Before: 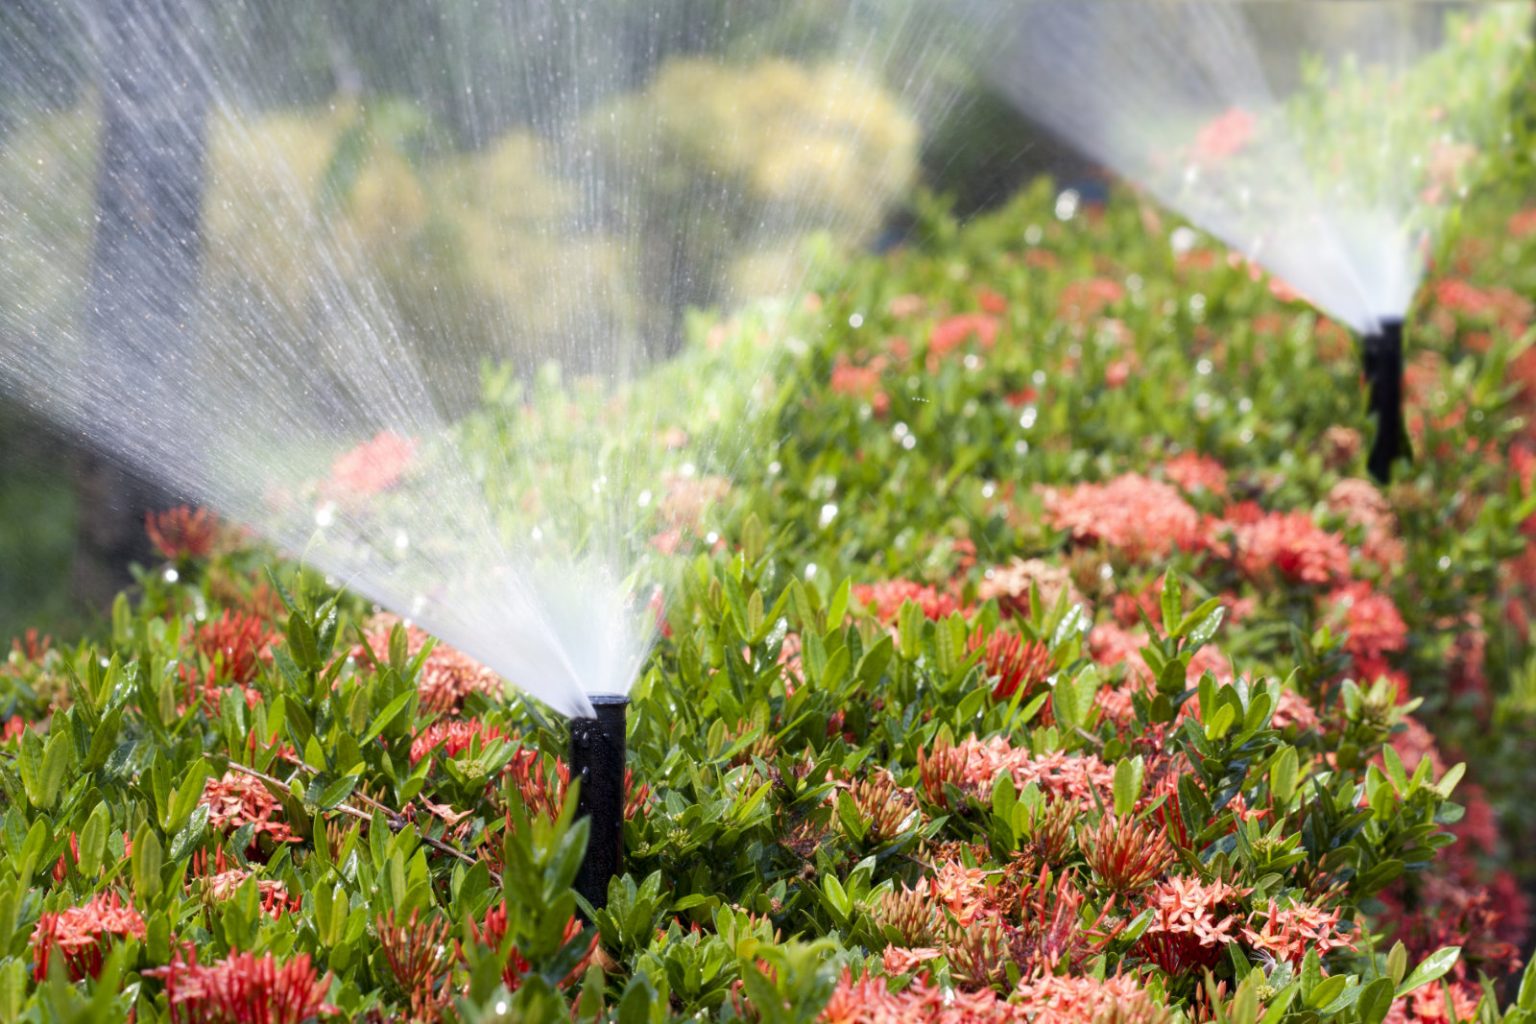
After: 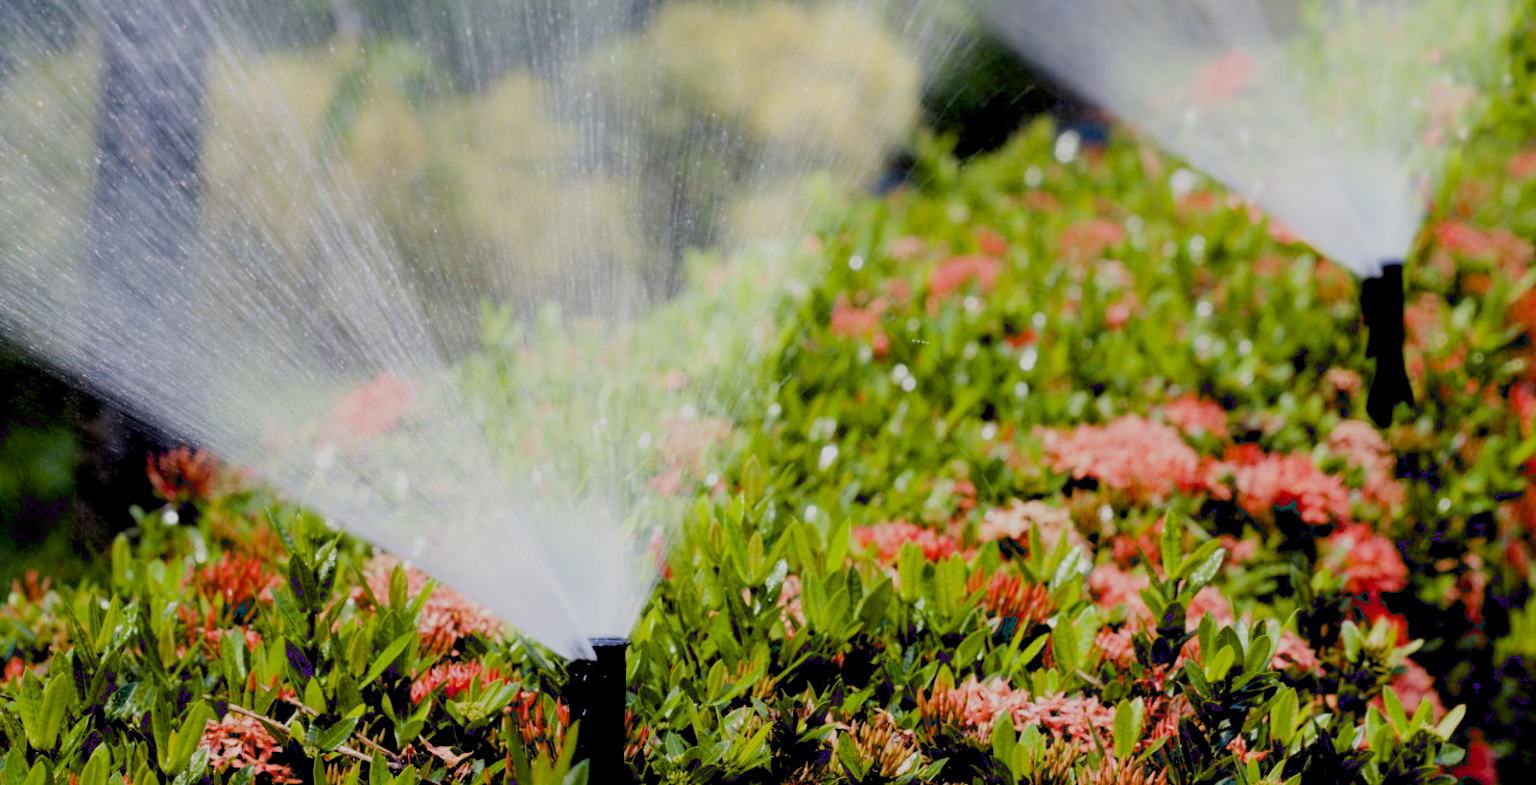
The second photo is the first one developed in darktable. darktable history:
crop: top 5.667%, bottom 17.637%
exposure: black level correction 0.056, compensate highlight preservation false
white balance: emerald 1
filmic rgb: black relative exposure -7.15 EV, white relative exposure 5.36 EV, hardness 3.02
